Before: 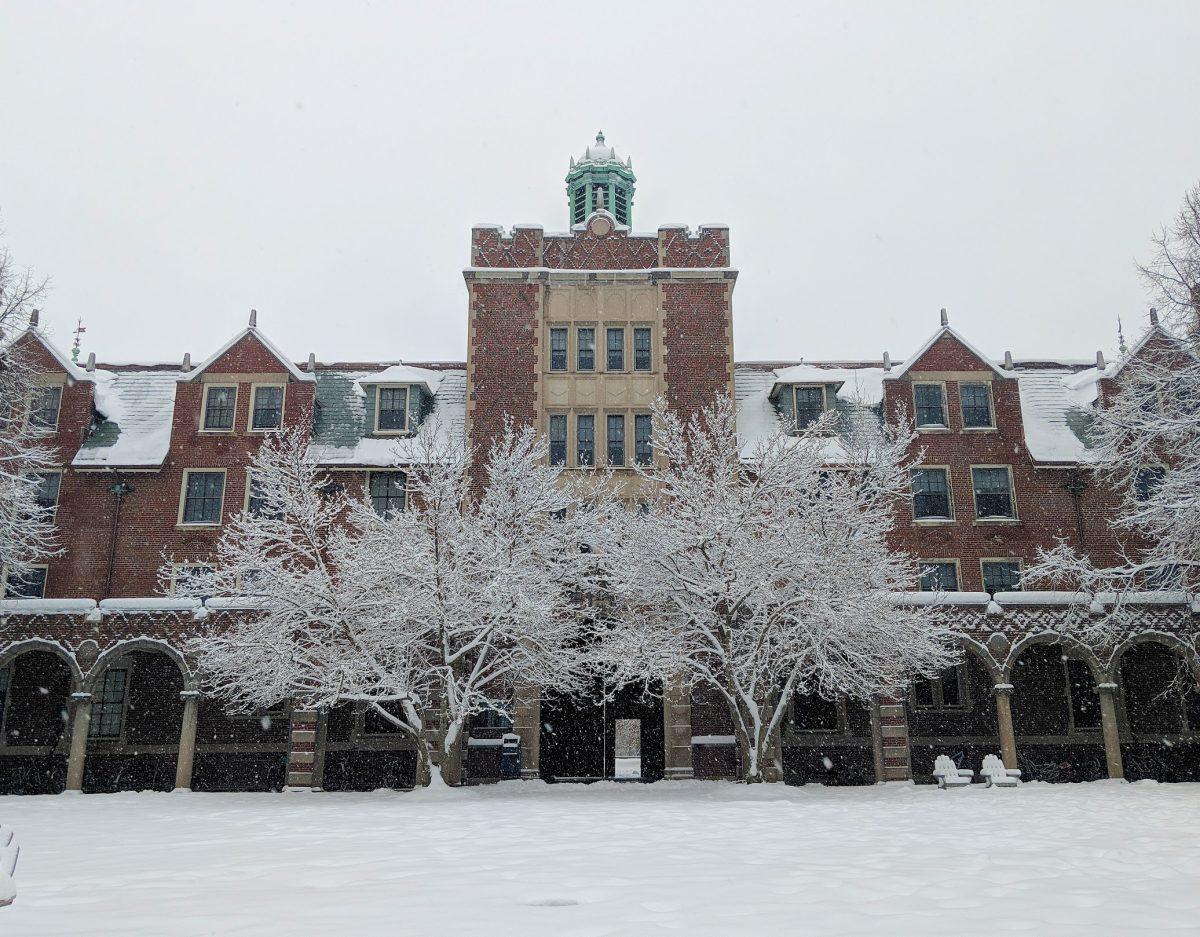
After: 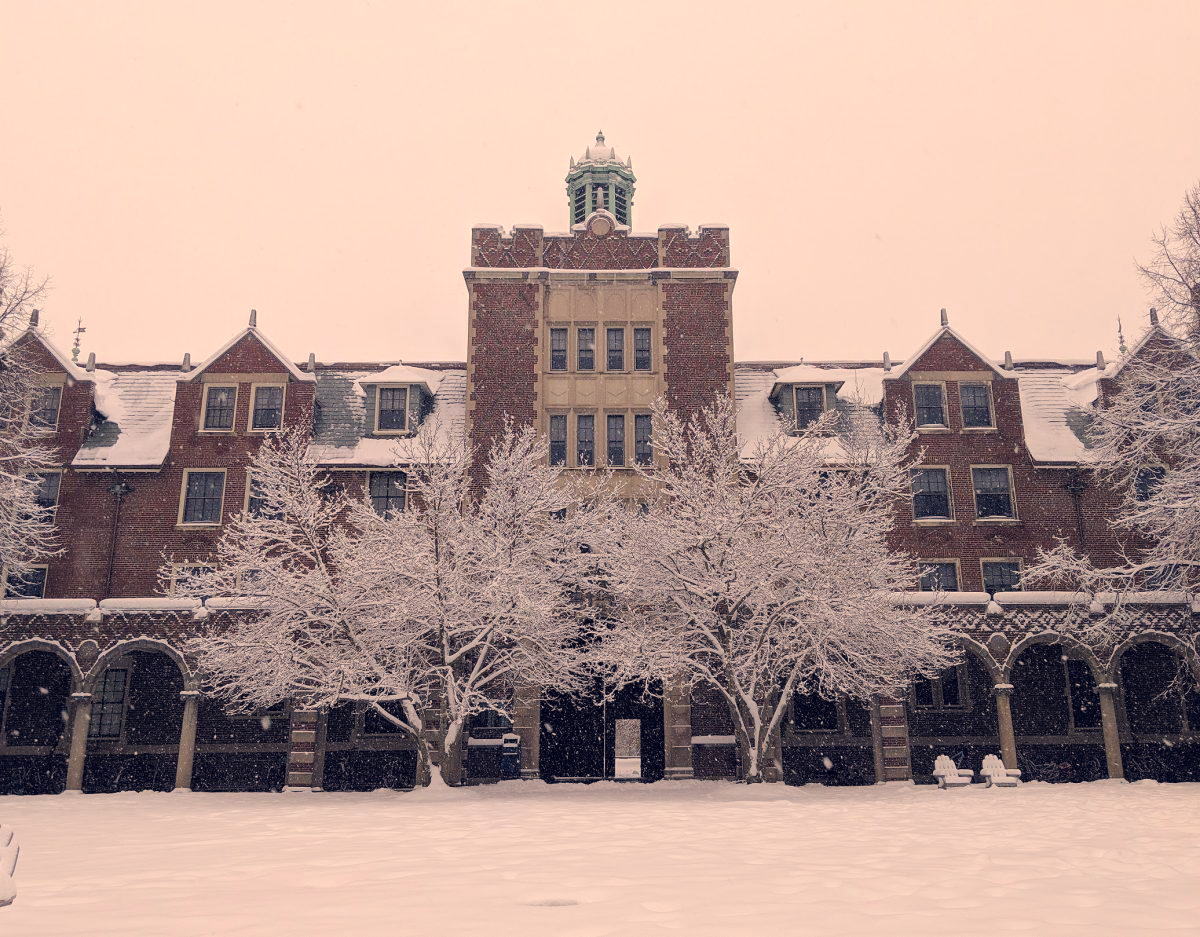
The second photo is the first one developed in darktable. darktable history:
color correction: highlights a* 19.59, highlights b* 27.49, shadows a* 3.46, shadows b* -17.28, saturation 0.73
